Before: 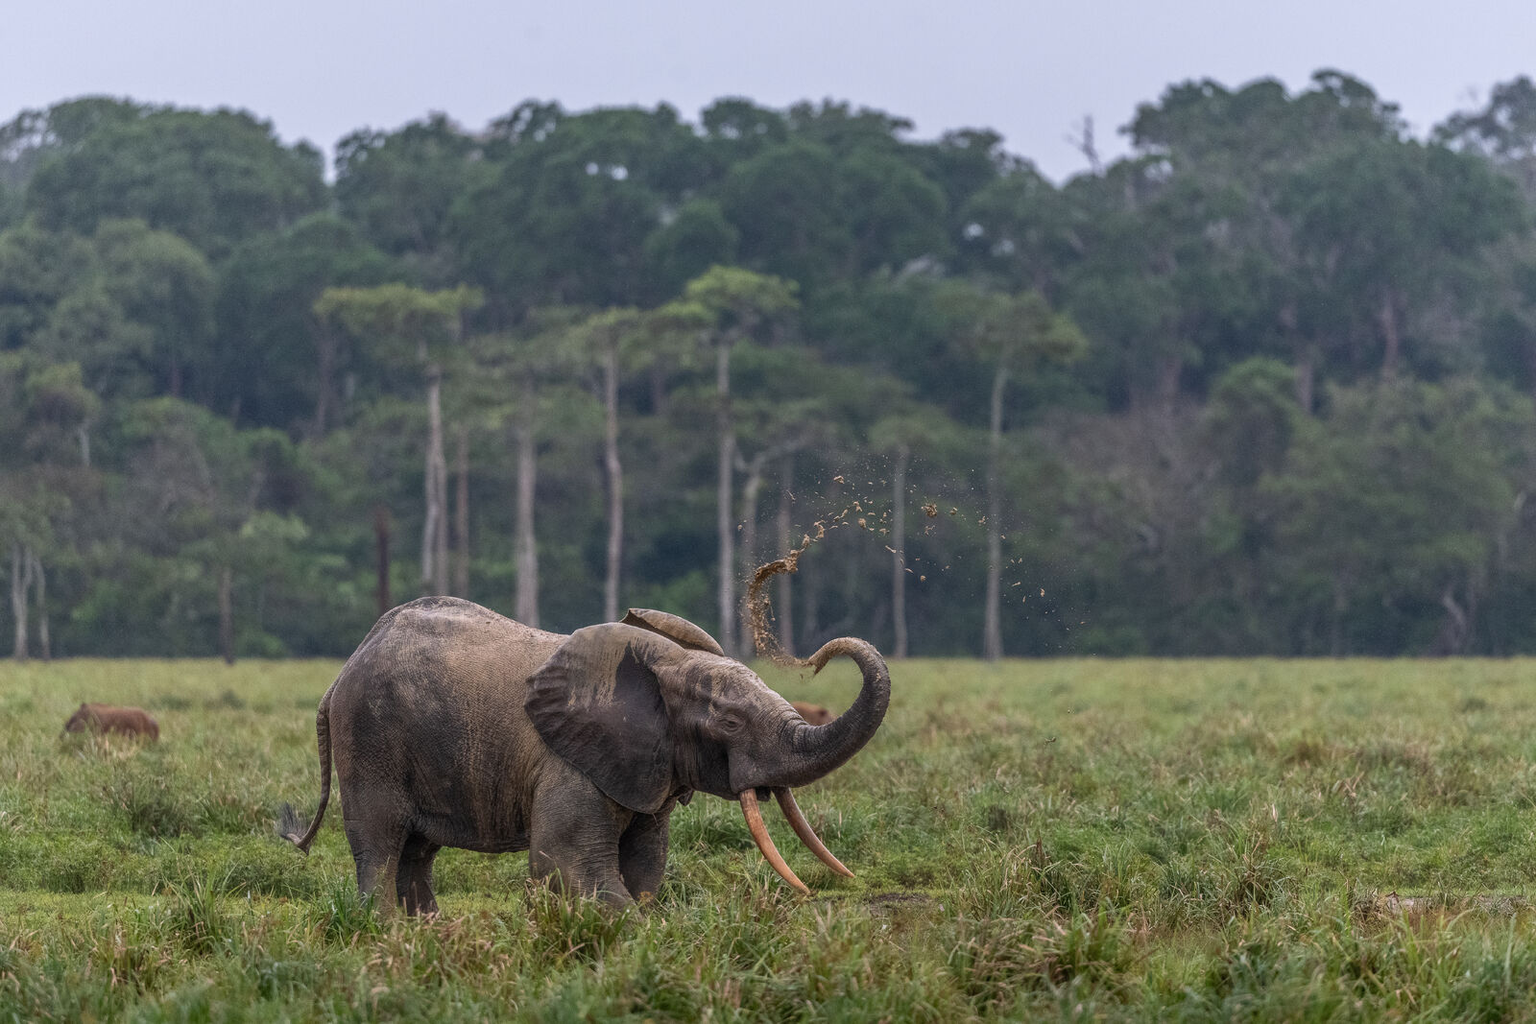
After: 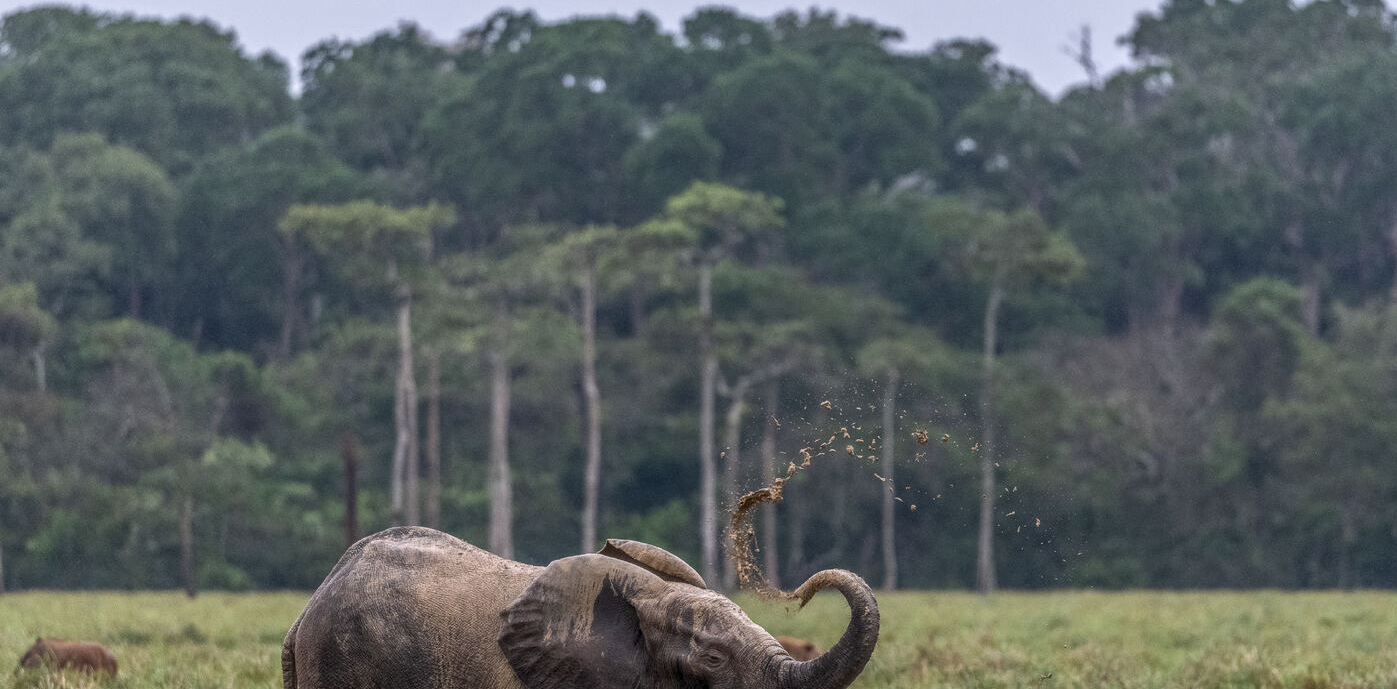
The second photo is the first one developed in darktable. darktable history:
crop: left 3.015%, top 8.969%, right 9.647%, bottom 26.457%
local contrast: on, module defaults
